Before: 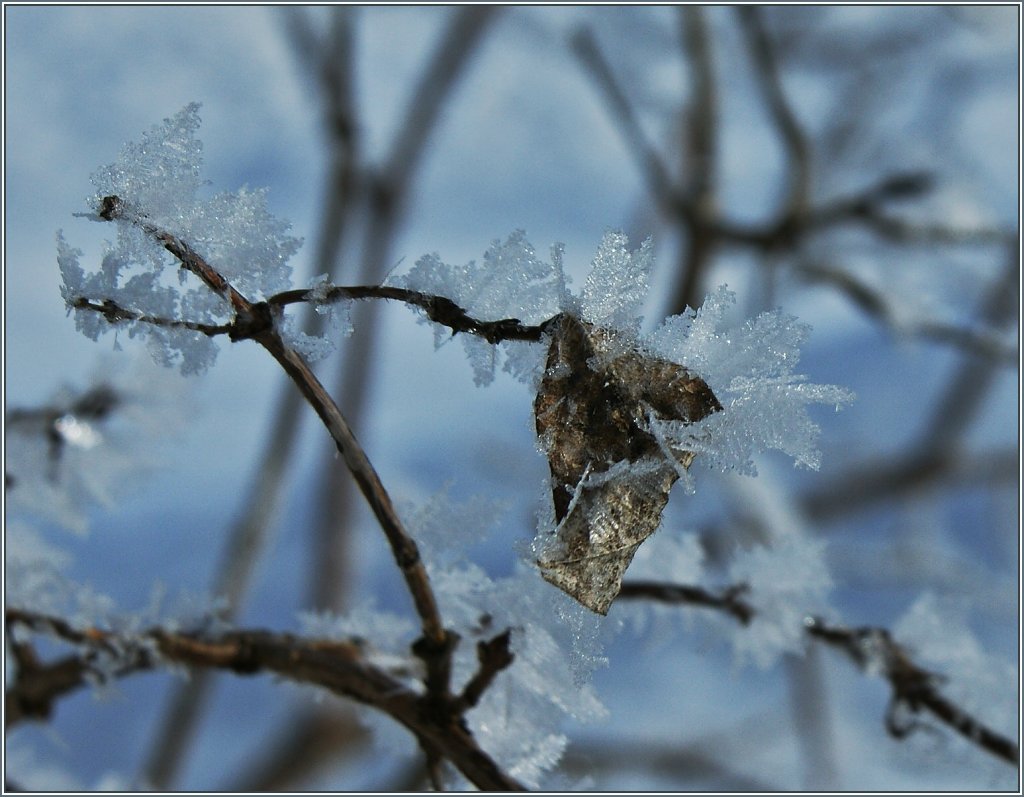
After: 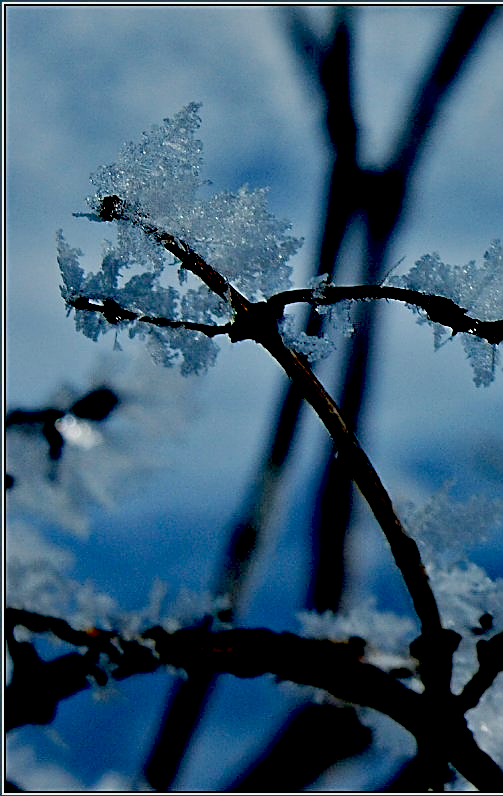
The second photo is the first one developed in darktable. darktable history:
sharpen: on, module defaults
crop and rotate: left 0%, top 0%, right 50.845%
exposure: black level correction 0.1, exposure -0.092 EV, compensate highlight preservation false
